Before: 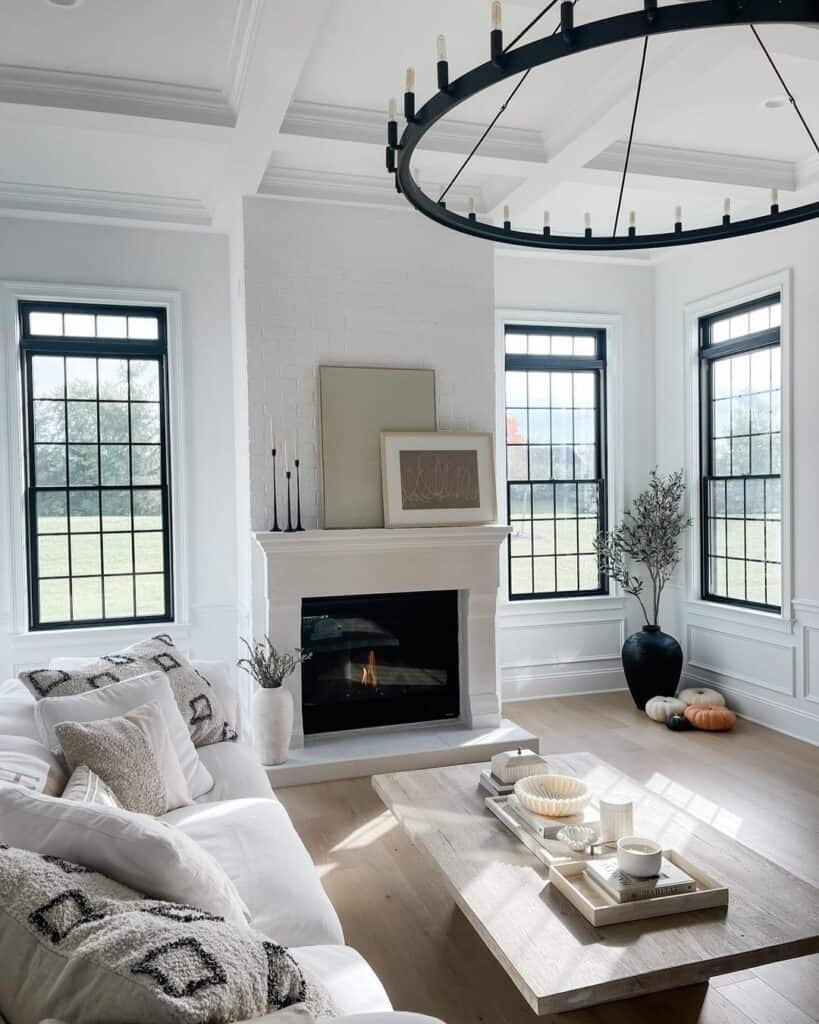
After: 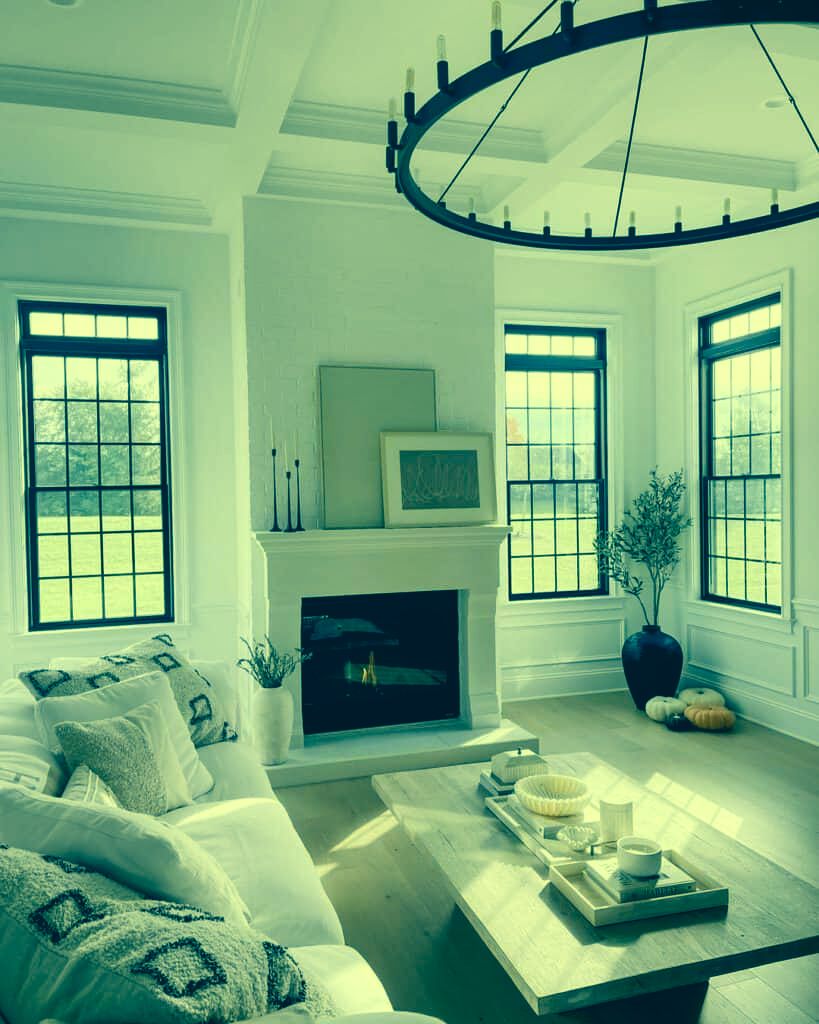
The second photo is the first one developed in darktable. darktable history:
tone equalizer: -8 EV -1.84 EV, -7 EV -1.15 EV, -6 EV -1.63 EV
color correction: highlights a* -16, highlights b* 39.9, shadows a* -39.44, shadows b* -26.12
